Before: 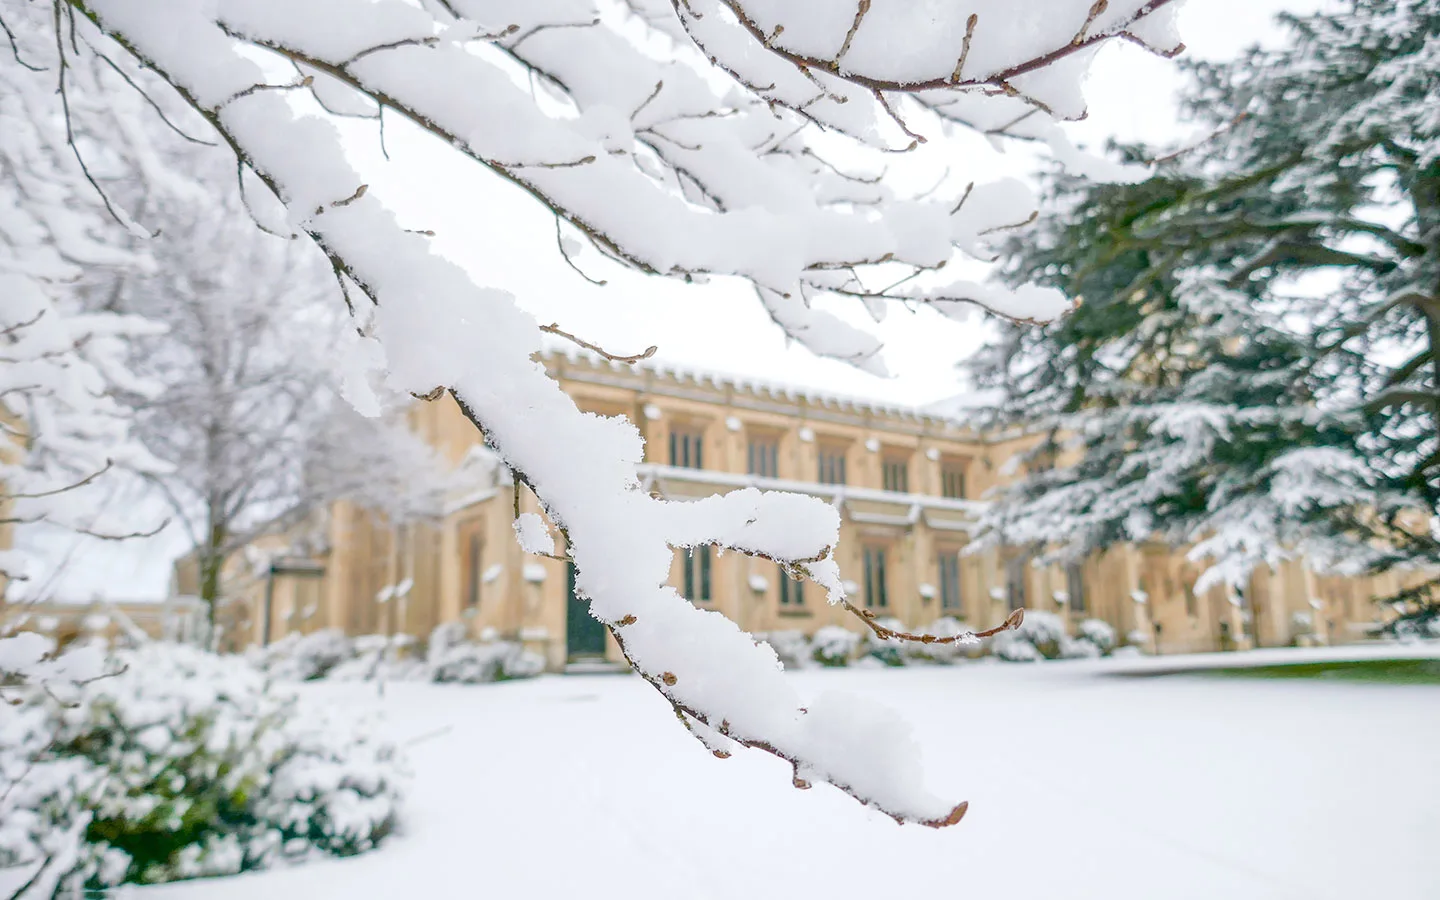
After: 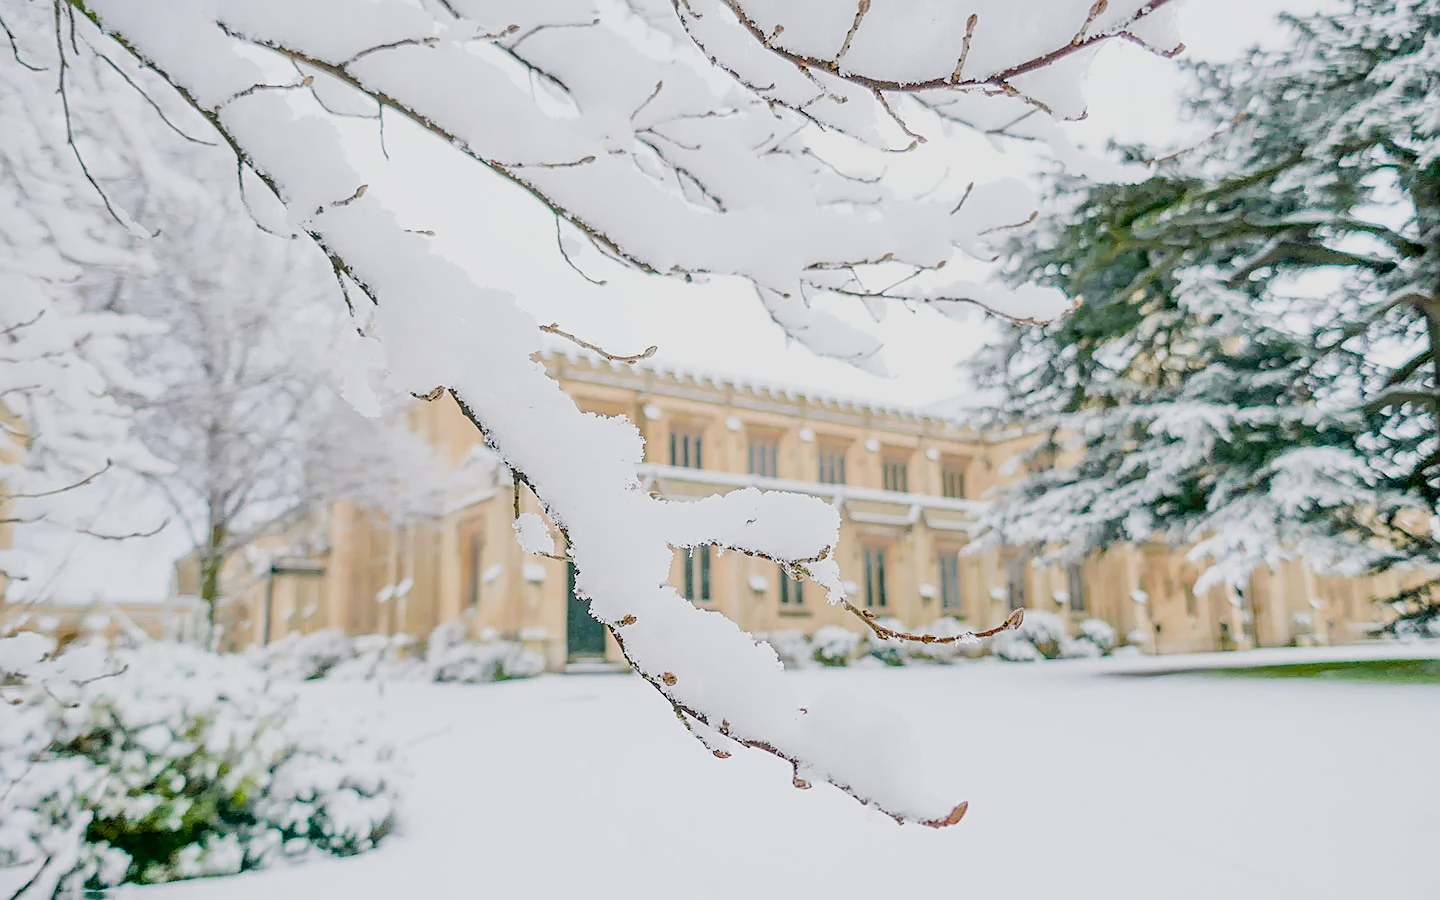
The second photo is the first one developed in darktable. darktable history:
sharpen: on, module defaults
filmic rgb: black relative exposure -7.65 EV, white relative exposure 4.56 EV, hardness 3.61
tone equalizer: -8 EV -0.449 EV, -7 EV -0.389 EV, -6 EV -0.356 EV, -5 EV -0.184 EV, -3 EV 0.195 EV, -2 EV 0.348 EV, -1 EV 0.413 EV, +0 EV 0.407 EV
